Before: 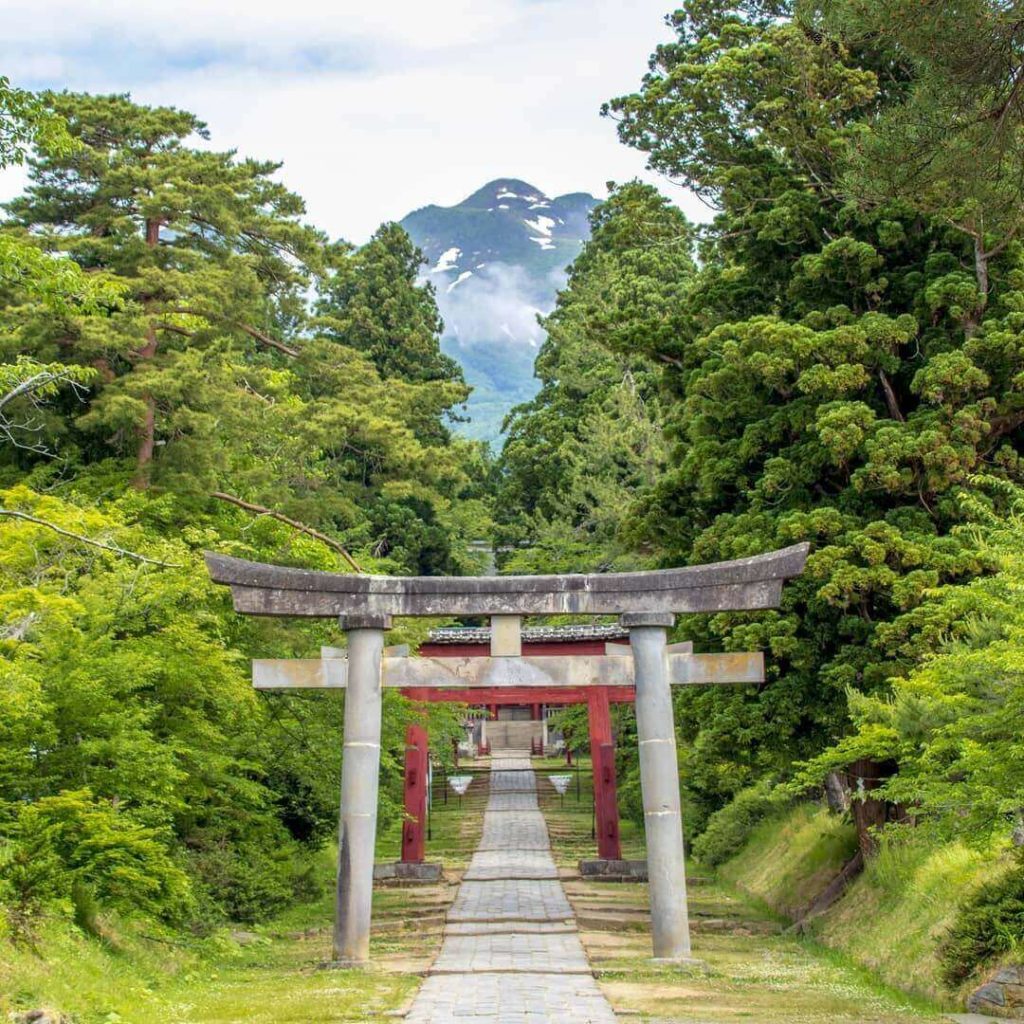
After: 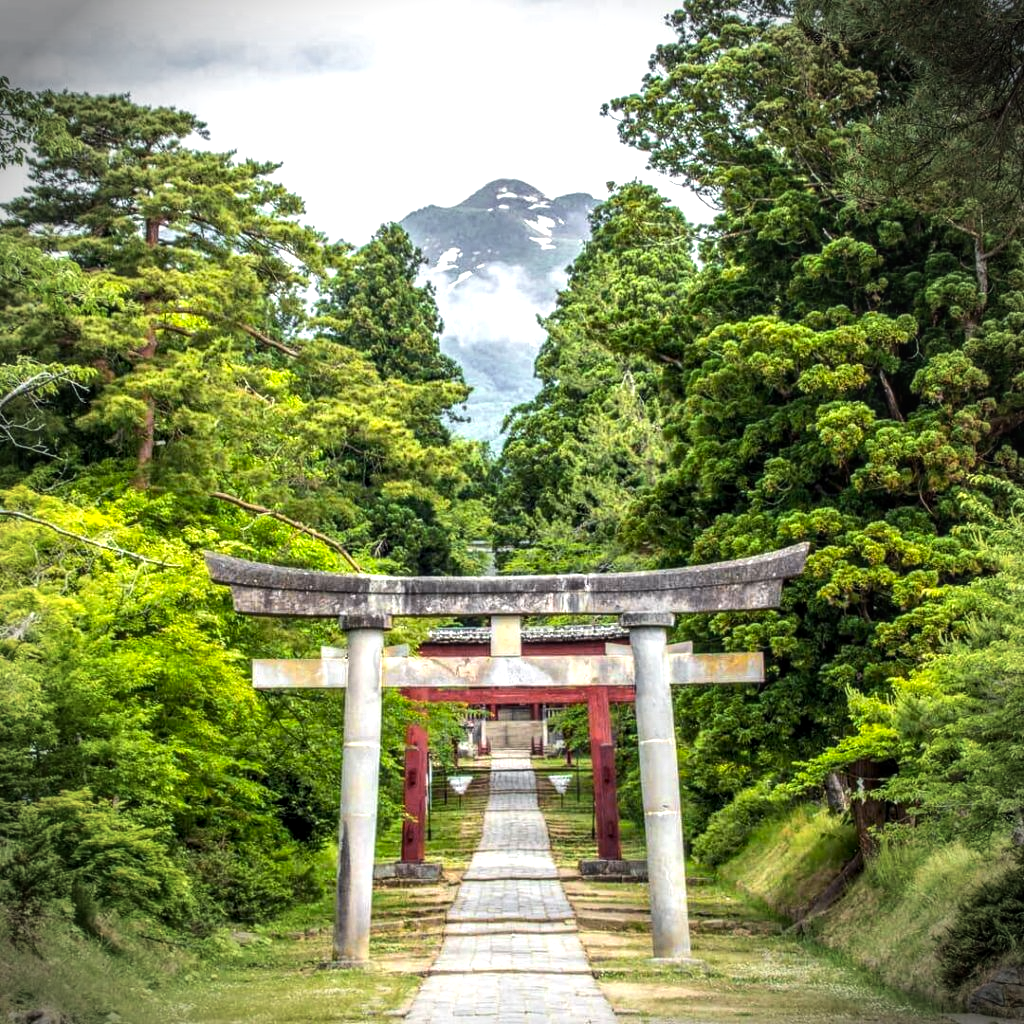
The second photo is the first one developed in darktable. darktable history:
tone equalizer: -8 EV -0.783 EV, -7 EV -0.695 EV, -6 EV -0.561 EV, -5 EV -0.396 EV, -3 EV 0.391 EV, -2 EV 0.6 EV, -1 EV 0.677 EV, +0 EV 0.745 EV, edges refinement/feathering 500, mask exposure compensation -1.57 EV, preserve details no
color zones: curves: ch1 [(0.25, 0.61) (0.75, 0.248)]
local contrast: on, module defaults
vignetting: brightness -0.81, automatic ratio true
